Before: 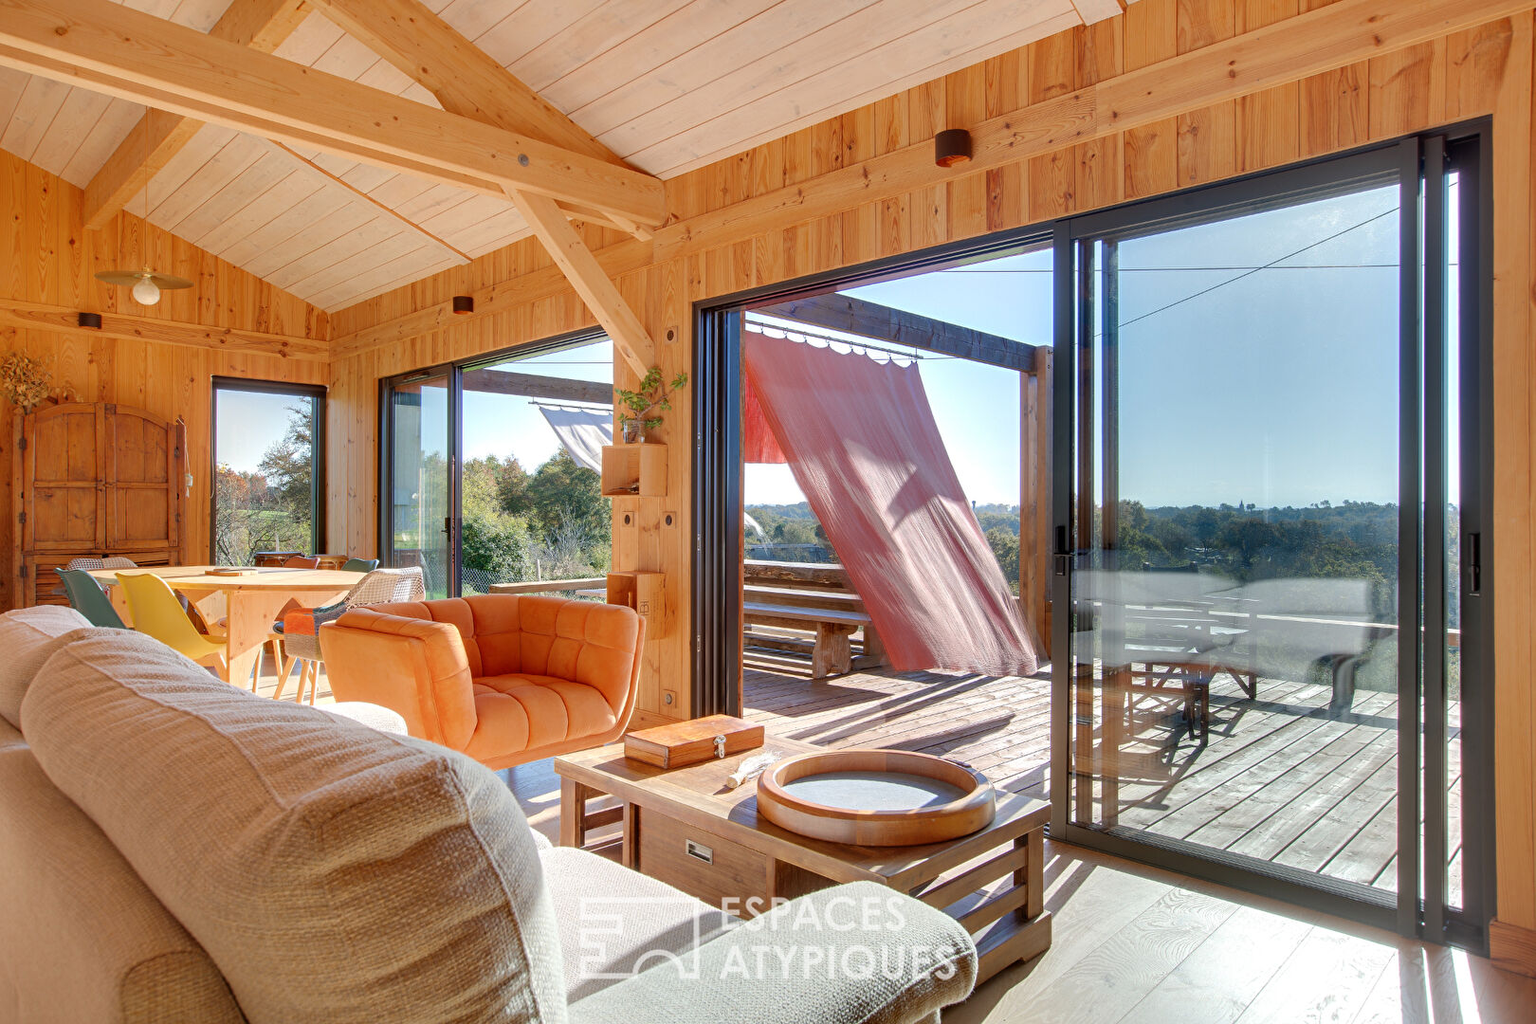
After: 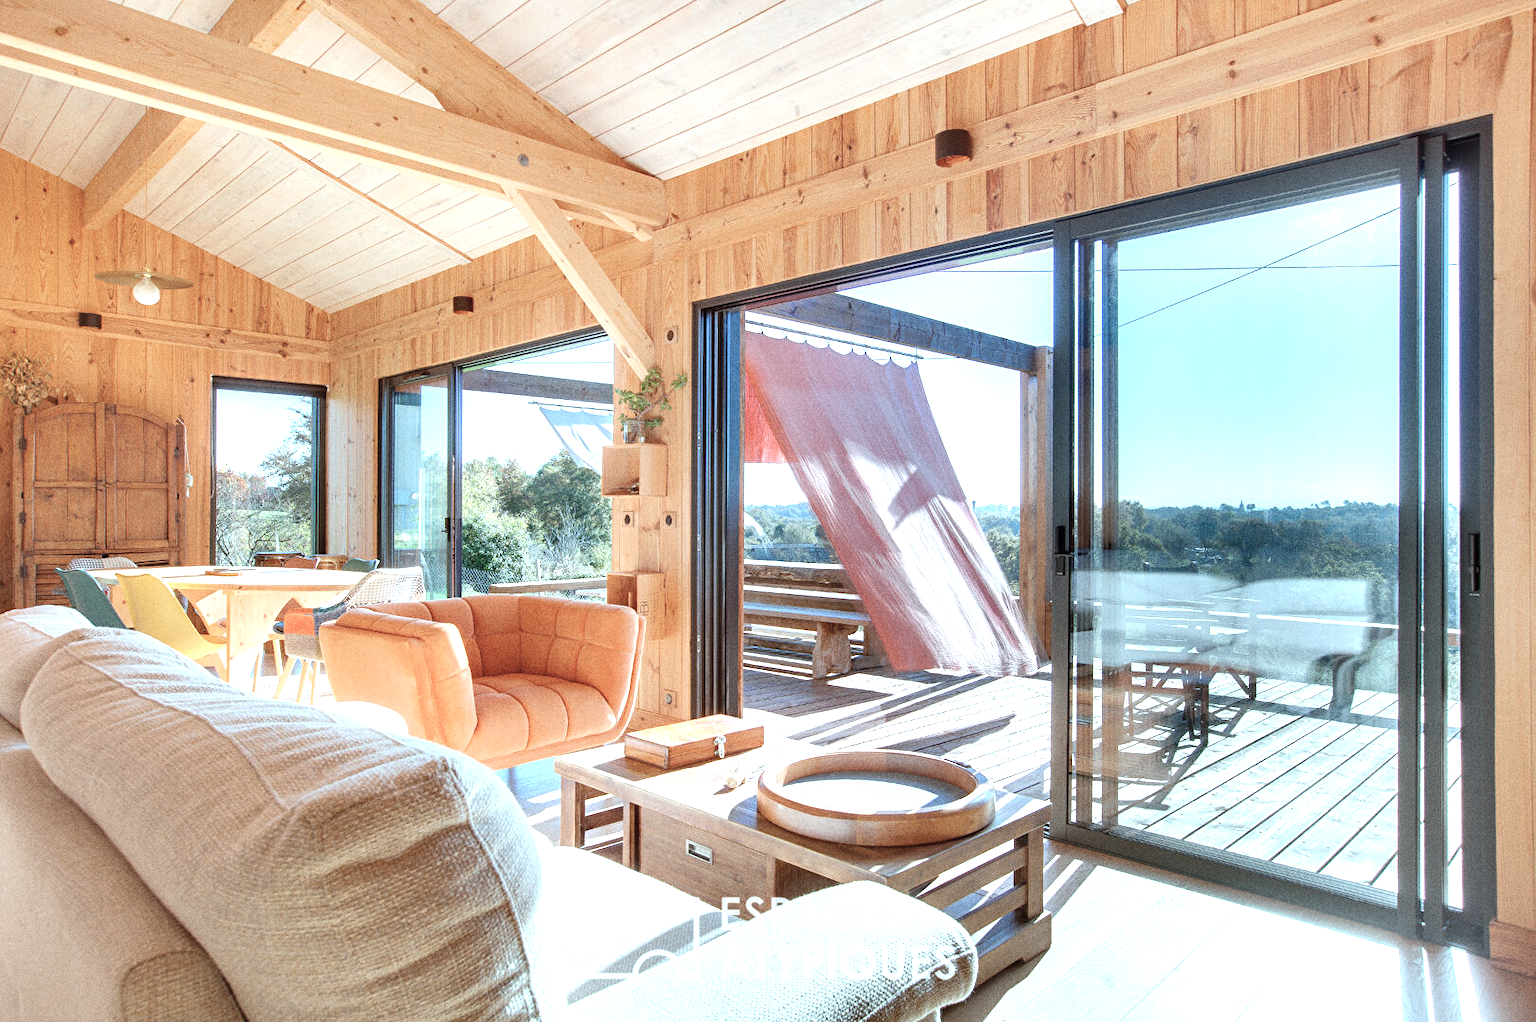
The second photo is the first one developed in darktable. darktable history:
crop: top 0.05%, bottom 0.098%
grain: coarseness 8.68 ISO, strength 31.94%
exposure: black level correction 0, exposure 1 EV, compensate exposure bias true, compensate highlight preservation false
color correction: highlights a* -12.64, highlights b* -18.1, saturation 0.7
